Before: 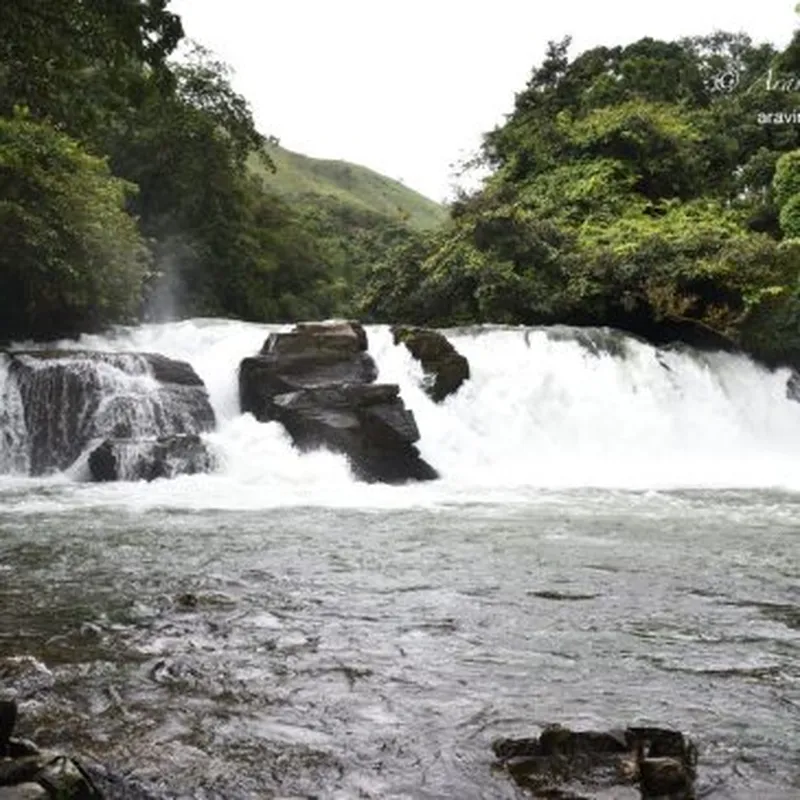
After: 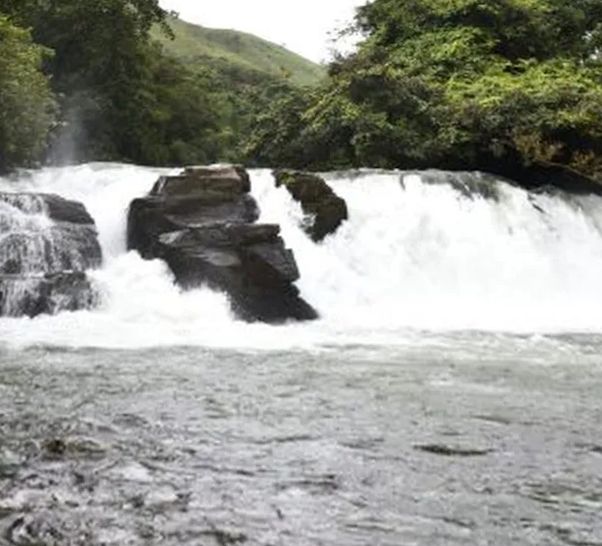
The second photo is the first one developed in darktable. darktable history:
crop: left 5.596%, top 10.314%, right 3.534%, bottom 19.395%
rotate and perspective: rotation 0.72°, lens shift (vertical) -0.352, lens shift (horizontal) -0.051, crop left 0.152, crop right 0.859, crop top 0.019, crop bottom 0.964
